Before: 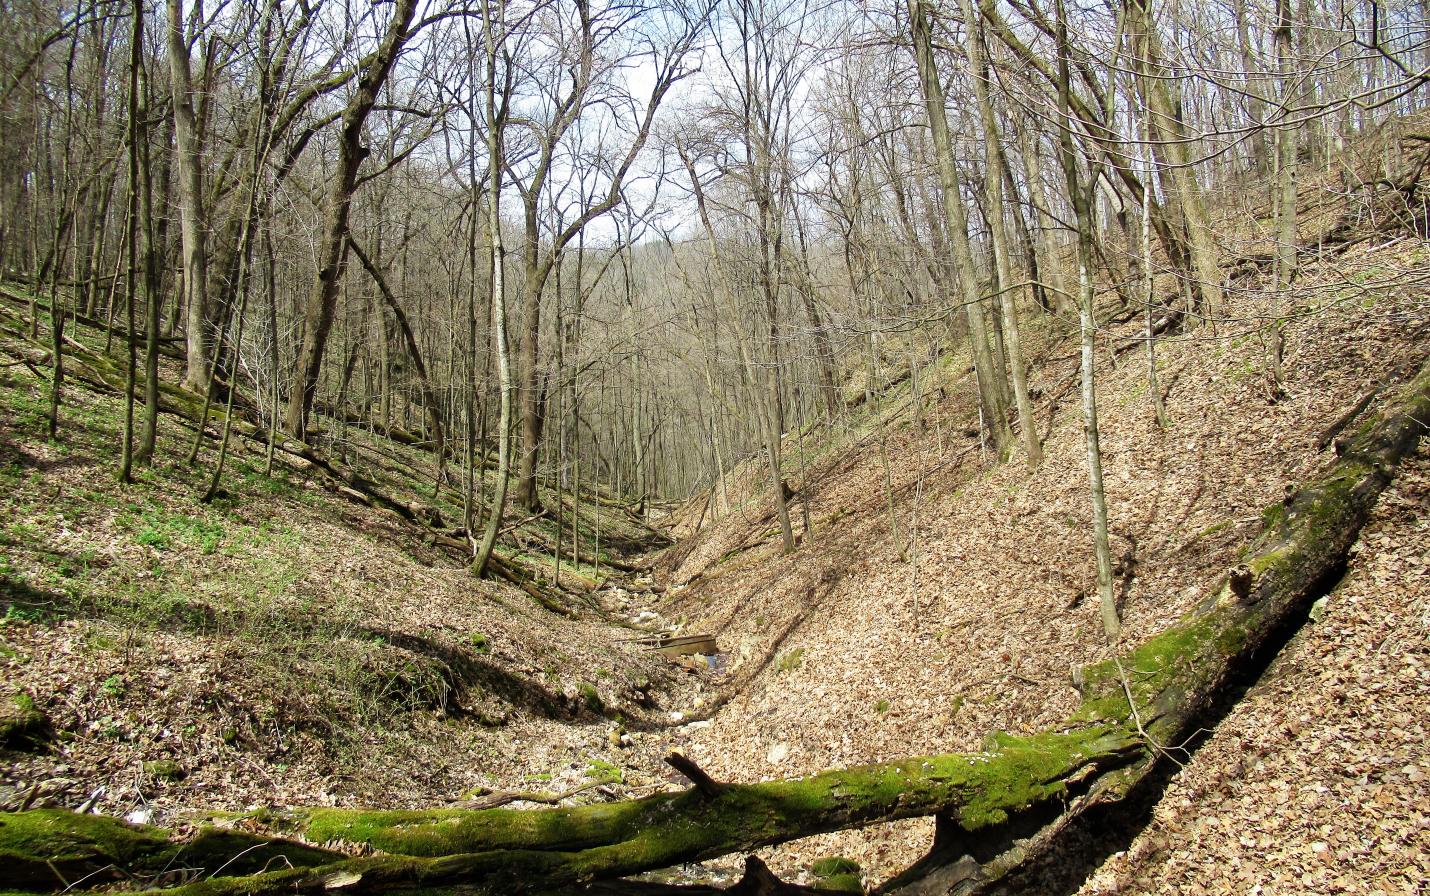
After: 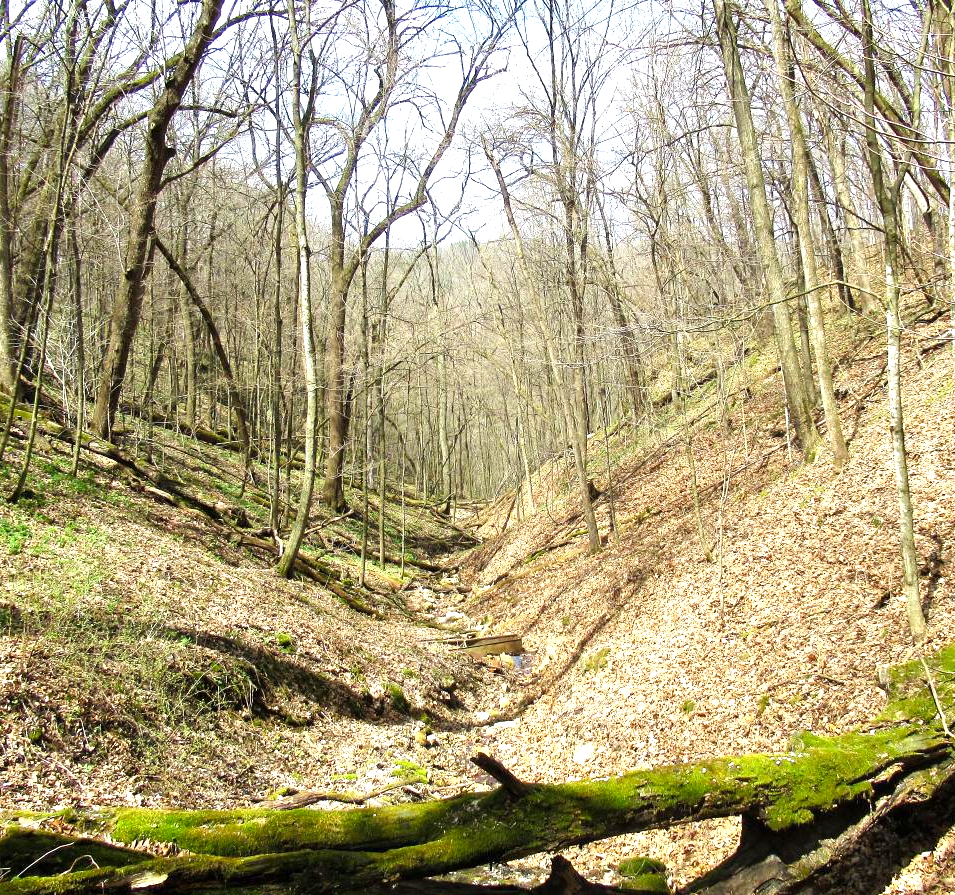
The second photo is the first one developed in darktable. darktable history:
crop and rotate: left 13.581%, right 19.577%
exposure: exposure 0.825 EV, compensate highlight preservation false
color balance rgb: shadows lift › hue 87.33°, perceptual saturation grading › global saturation 0.422%, perceptual saturation grading › mid-tones 11.357%, global vibrance 20%
